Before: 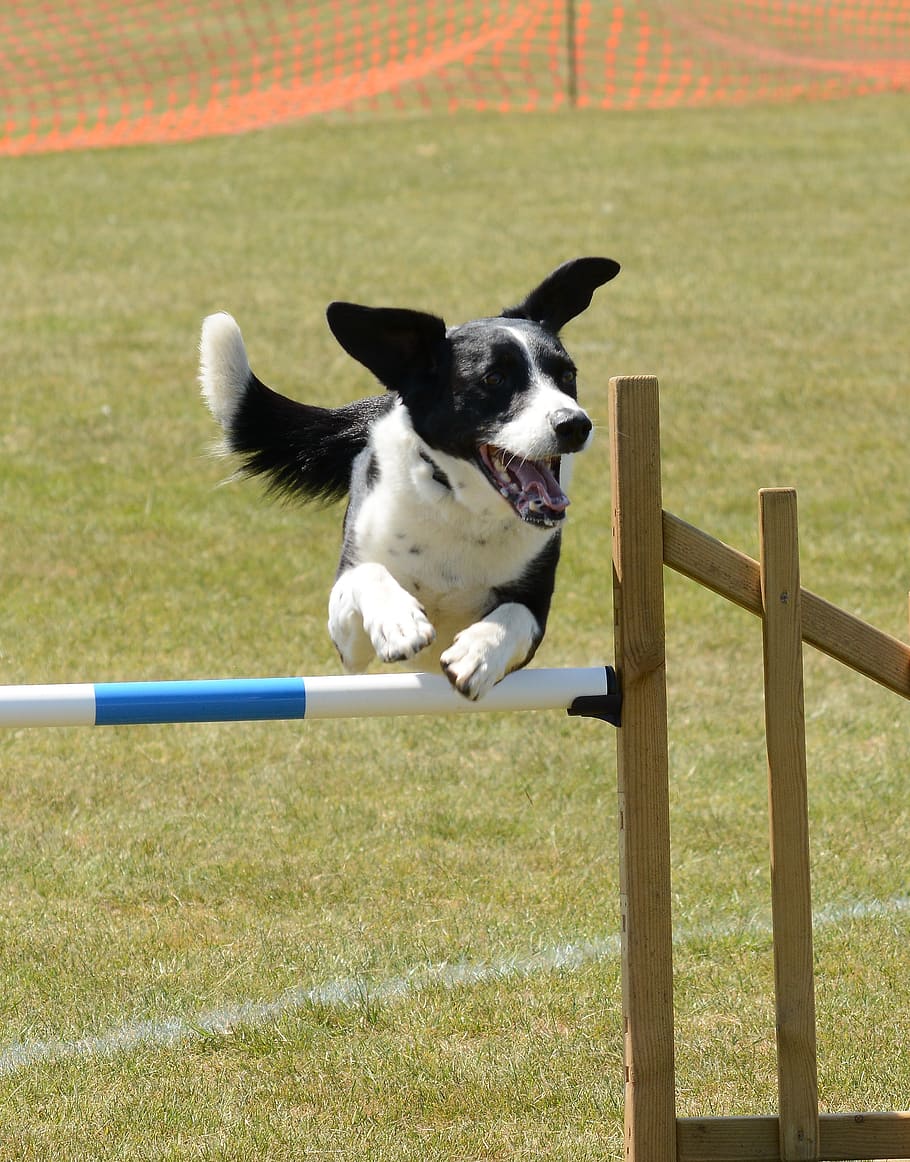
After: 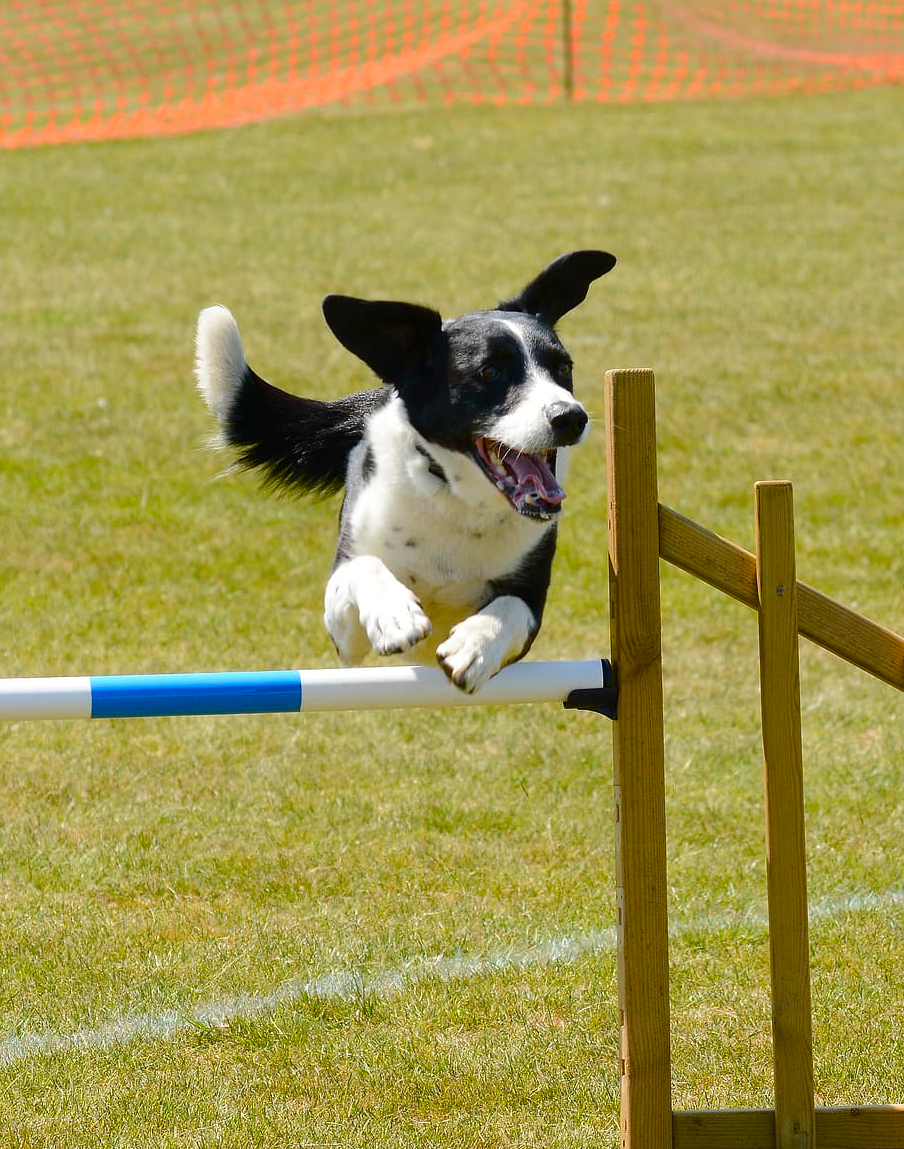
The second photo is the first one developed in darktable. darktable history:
color balance rgb: shadows lift › chroma 0.983%, shadows lift › hue 114.16°, linear chroma grading › global chroma 14.943%, perceptual saturation grading › global saturation 20%, perceptual saturation grading › highlights -25.091%, perceptual saturation grading › shadows 50.106%
crop: left 0.46%, top 0.66%, right 0.137%, bottom 0.382%
